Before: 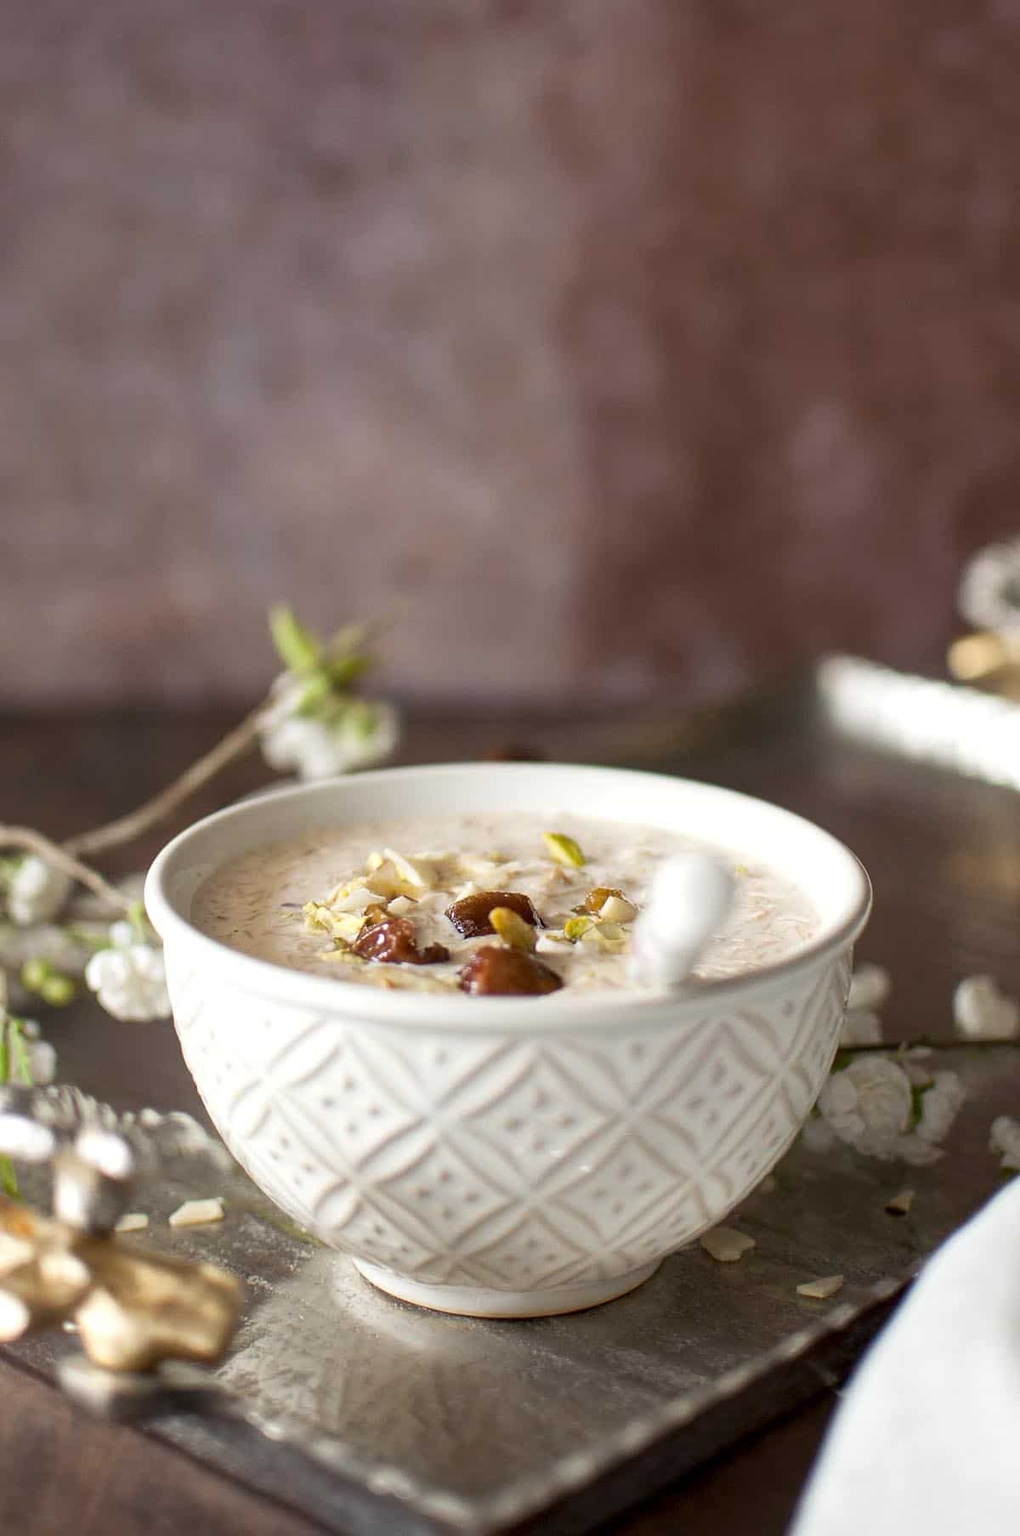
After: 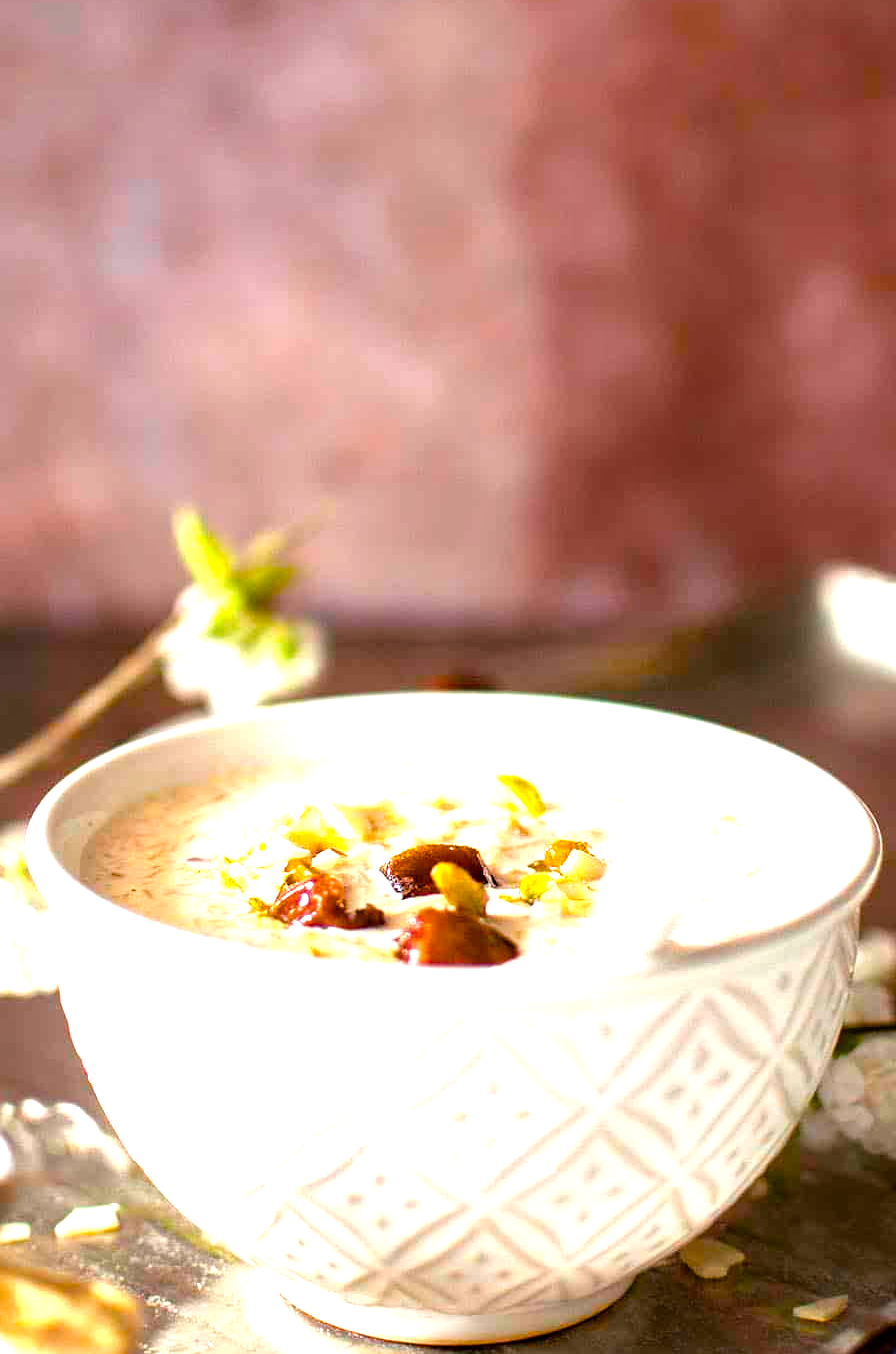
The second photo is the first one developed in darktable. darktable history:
color balance rgb: perceptual saturation grading › global saturation 36.394%, perceptual saturation grading › shadows 35.33%, perceptual brilliance grading › global brilliance 17.457%
crop and rotate: left 12.005%, top 11.384%, right 13.326%, bottom 13.663%
tone equalizer: -8 EV -0.722 EV, -7 EV -0.677 EV, -6 EV -0.605 EV, -5 EV -0.381 EV, -3 EV 0.372 EV, -2 EV 0.6 EV, -1 EV 0.679 EV, +0 EV 0.726 EV
